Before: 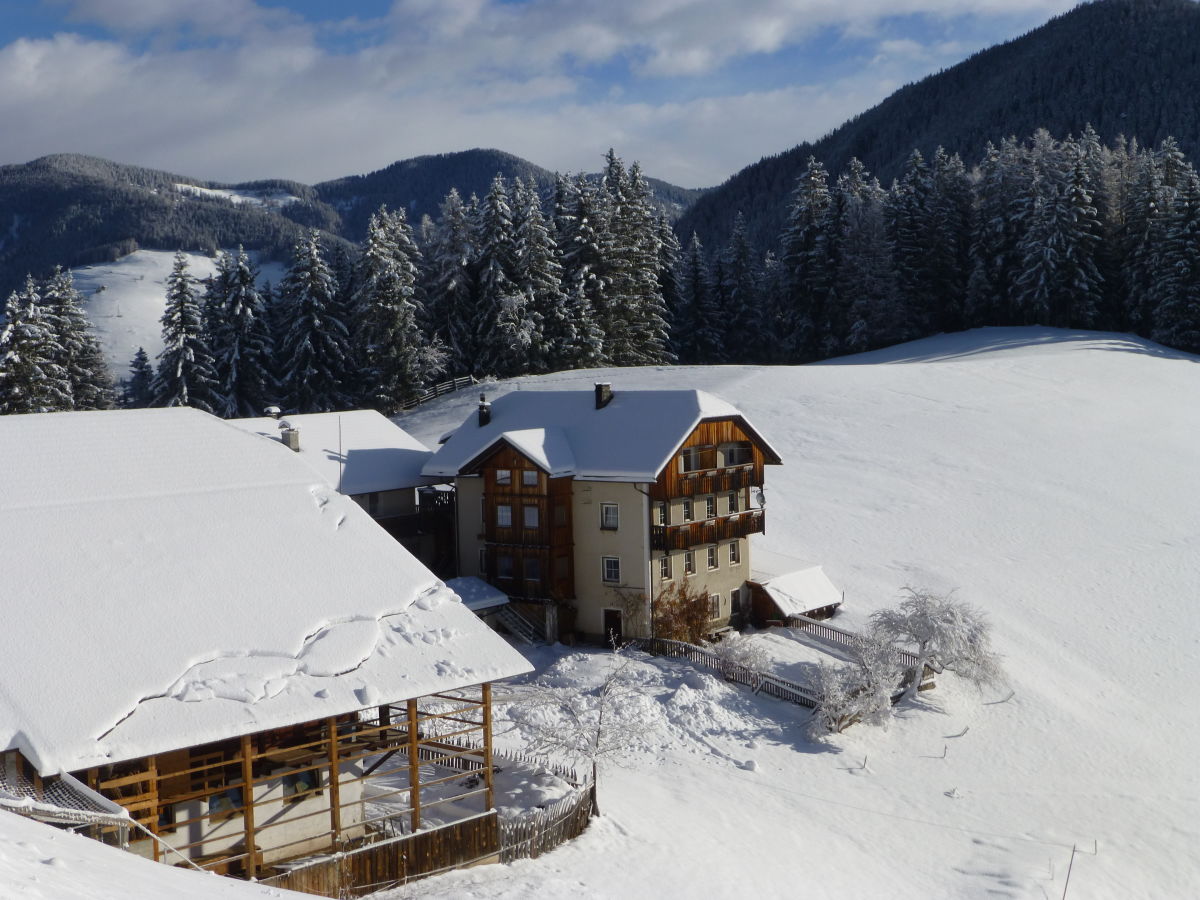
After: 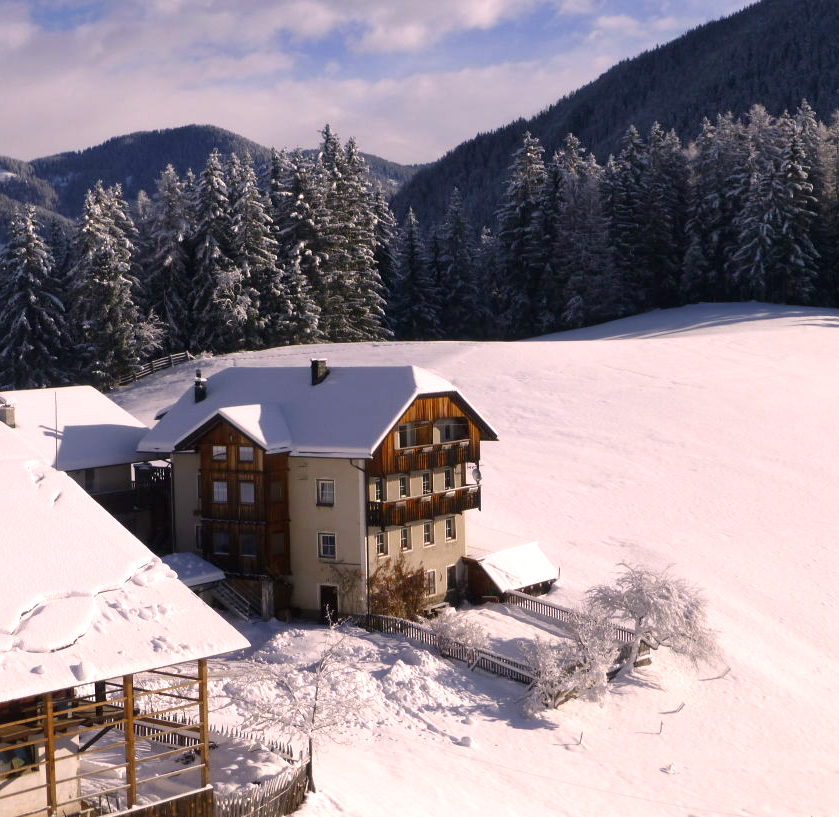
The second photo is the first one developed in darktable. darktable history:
crop and rotate: left 23.735%, top 2.67%, right 6.324%, bottom 6.531%
exposure: black level correction 0.001, exposure 0.499 EV, compensate exposure bias true, compensate highlight preservation false
color correction: highlights a* 12.7, highlights b* 5.45
